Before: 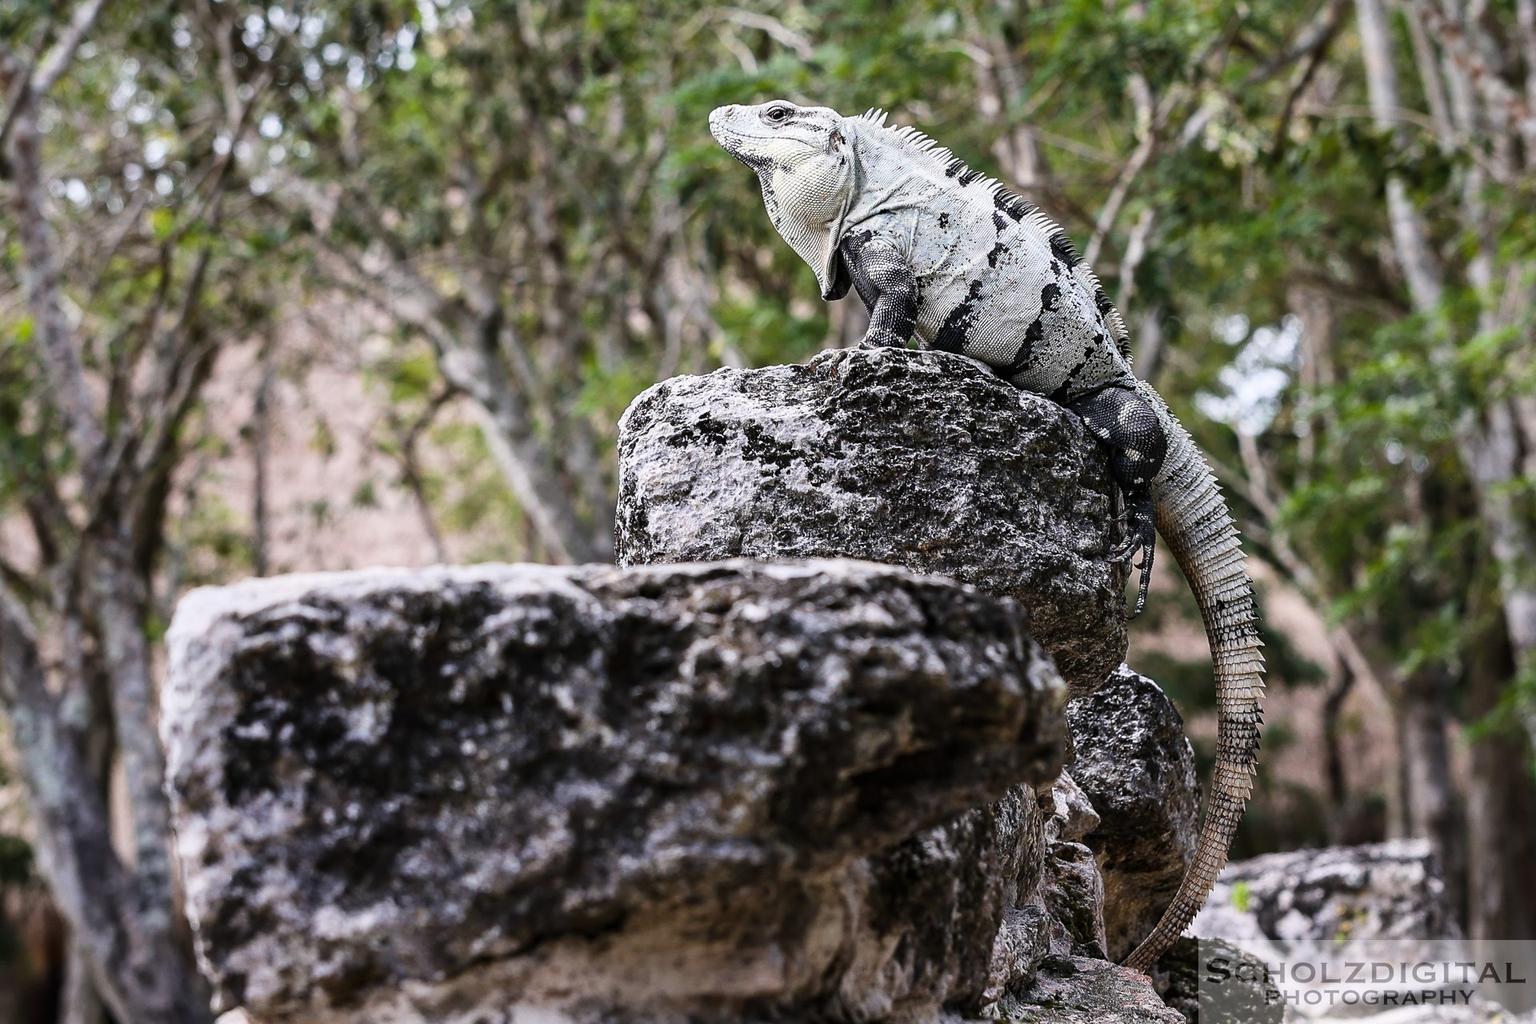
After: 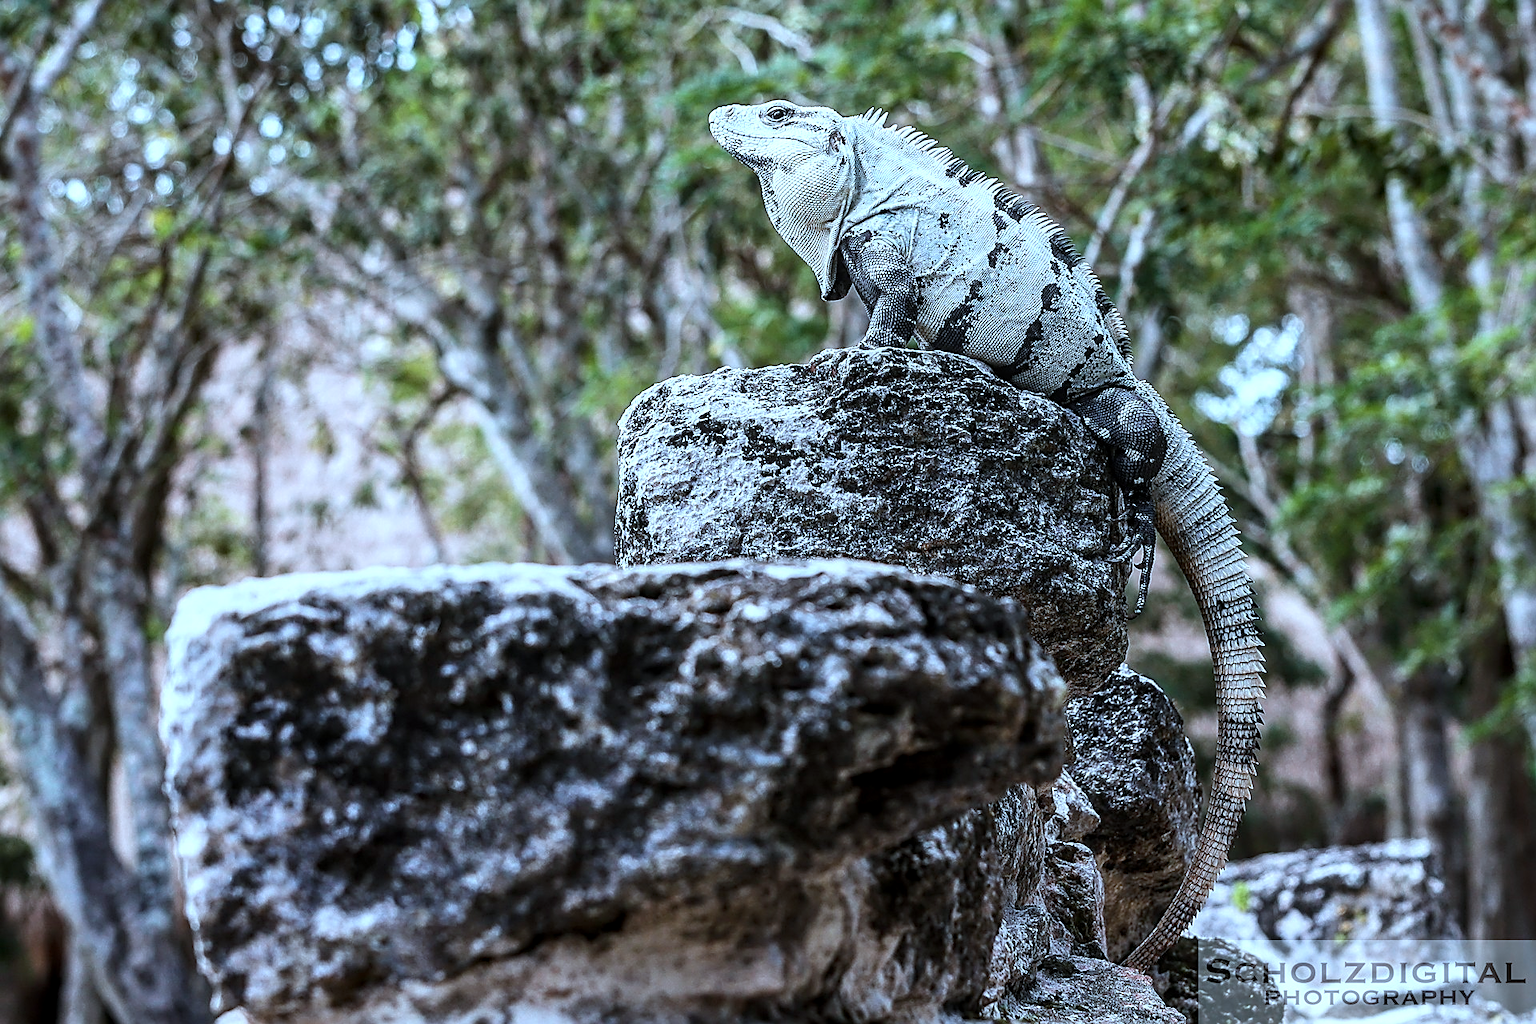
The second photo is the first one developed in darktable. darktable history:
exposure: exposure 0.201 EV, compensate exposure bias true, compensate highlight preservation false
color correction: highlights a* -9.21, highlights b* -23.18
local contrast: on, module defaults
sharpen: on, module defaults
